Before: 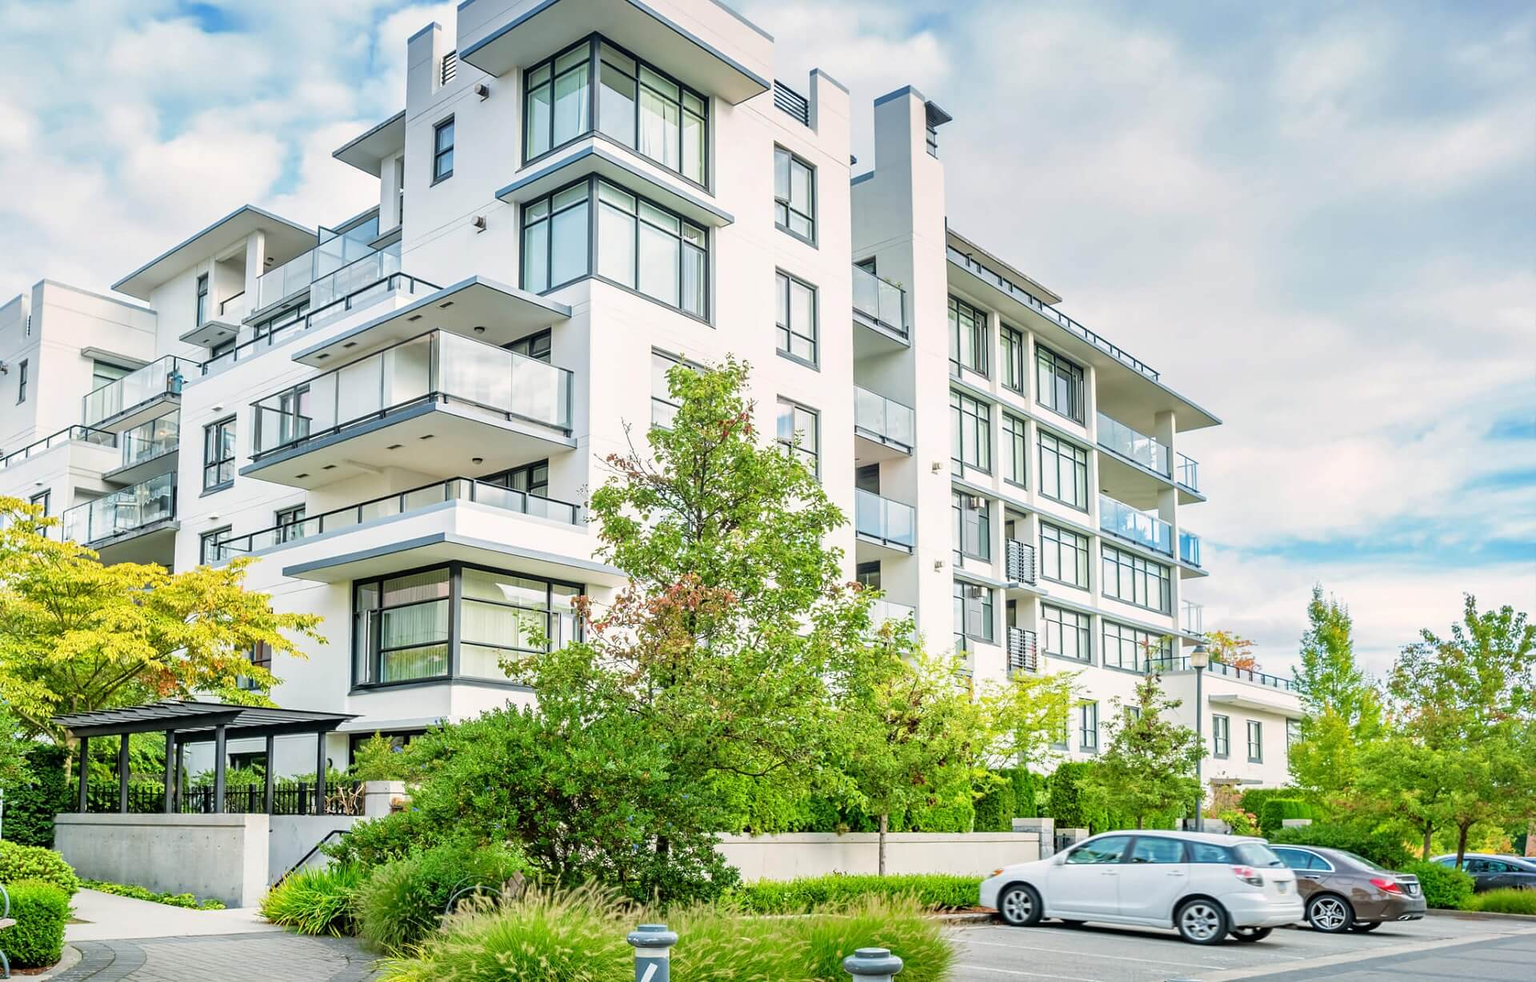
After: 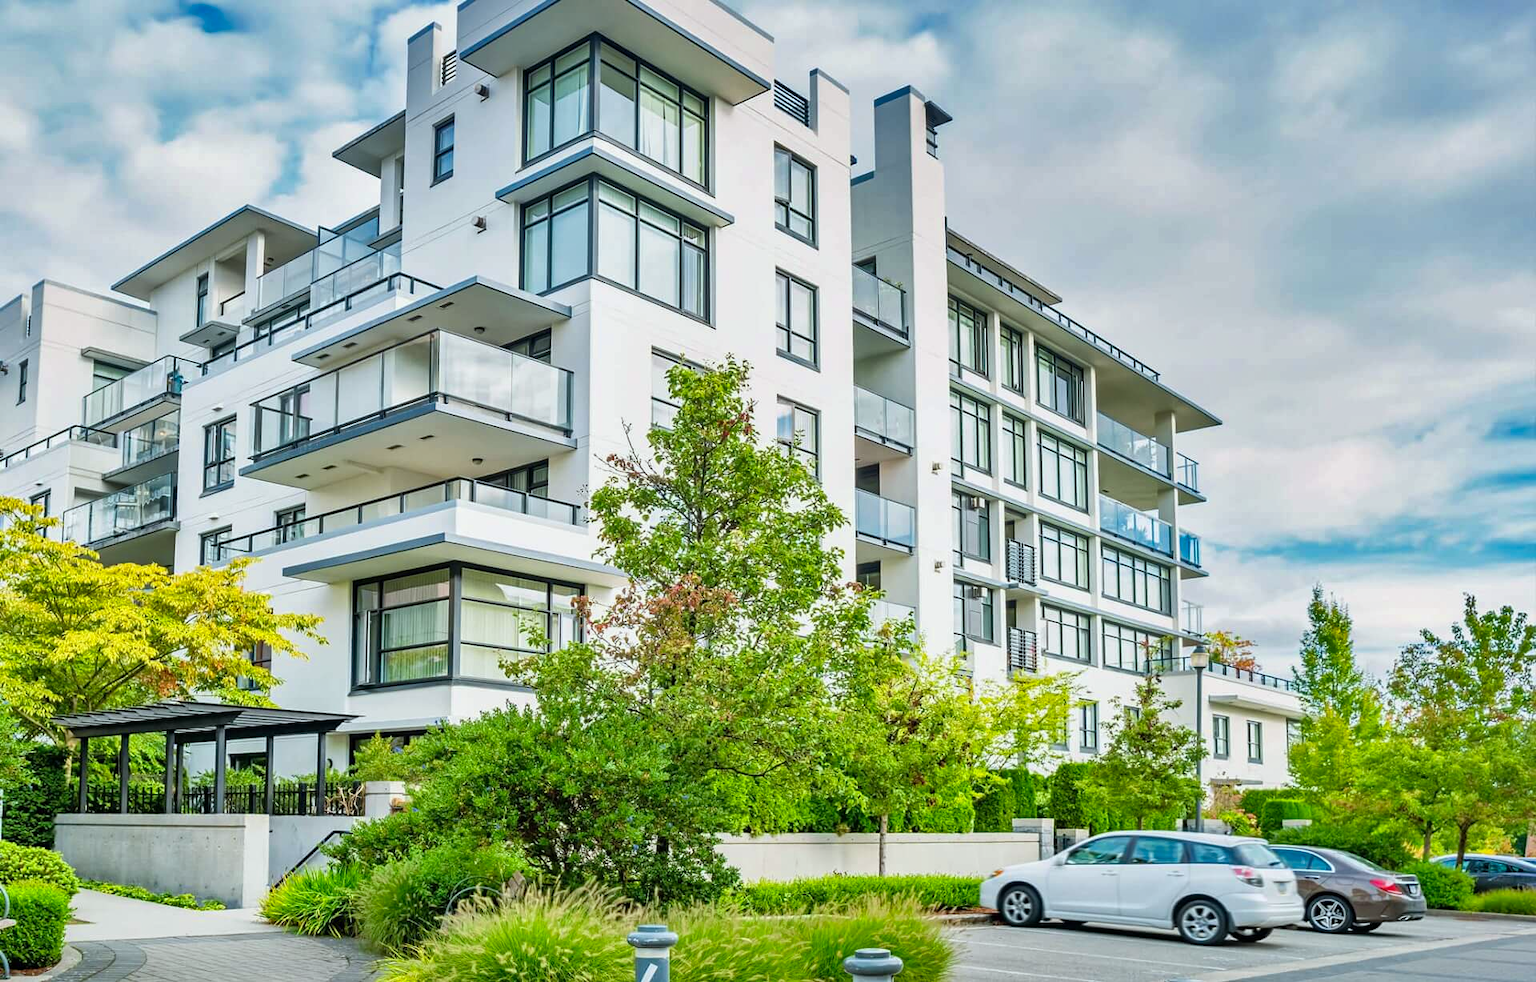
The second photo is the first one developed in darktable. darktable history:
shadows and highlights: soften with gaussian
color calibration: output R [0.994, 0.059, -0.119, 0], output G [-0.036, 1.09, -0.119, 0], output B [0.078, -0.108, 0.961, 0], x 0.355, y 0.367, temperature 4728.77 K
